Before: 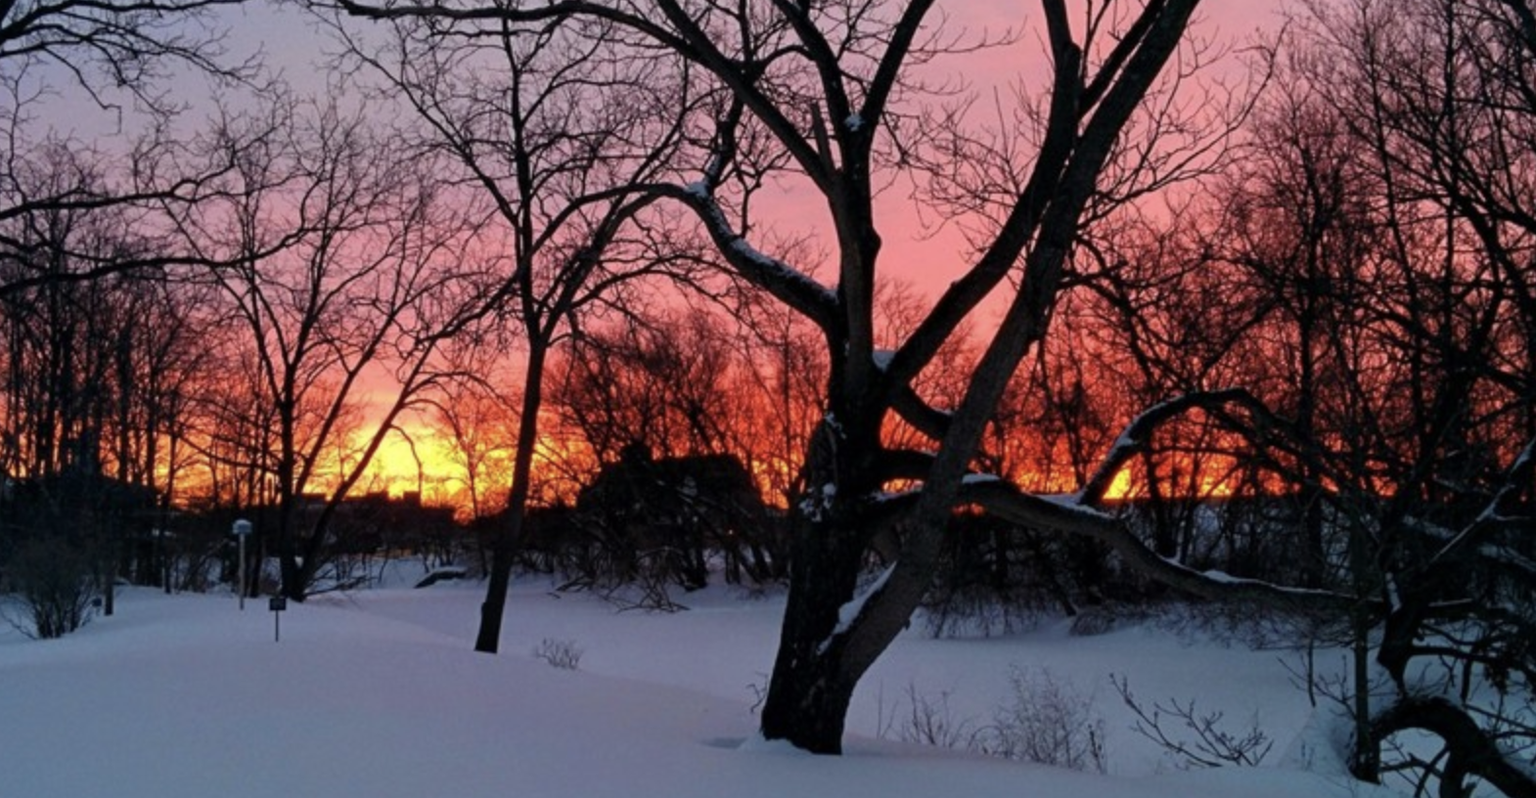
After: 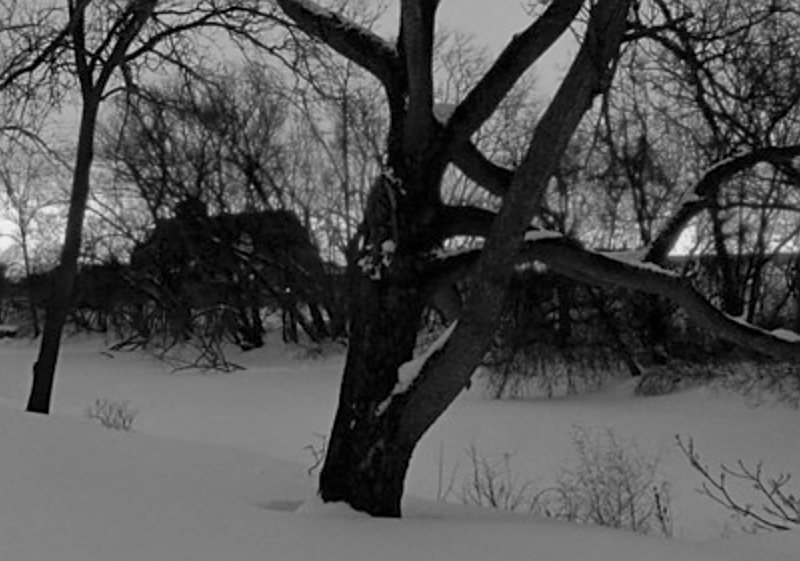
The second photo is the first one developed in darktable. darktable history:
contrast brightness saturation: brightness 0.15
crop and rotate: left 29.237%, top 31.152%, right 19.807%
sharpen: on, module defaults
monochrome: a -71.75, b 75.82
